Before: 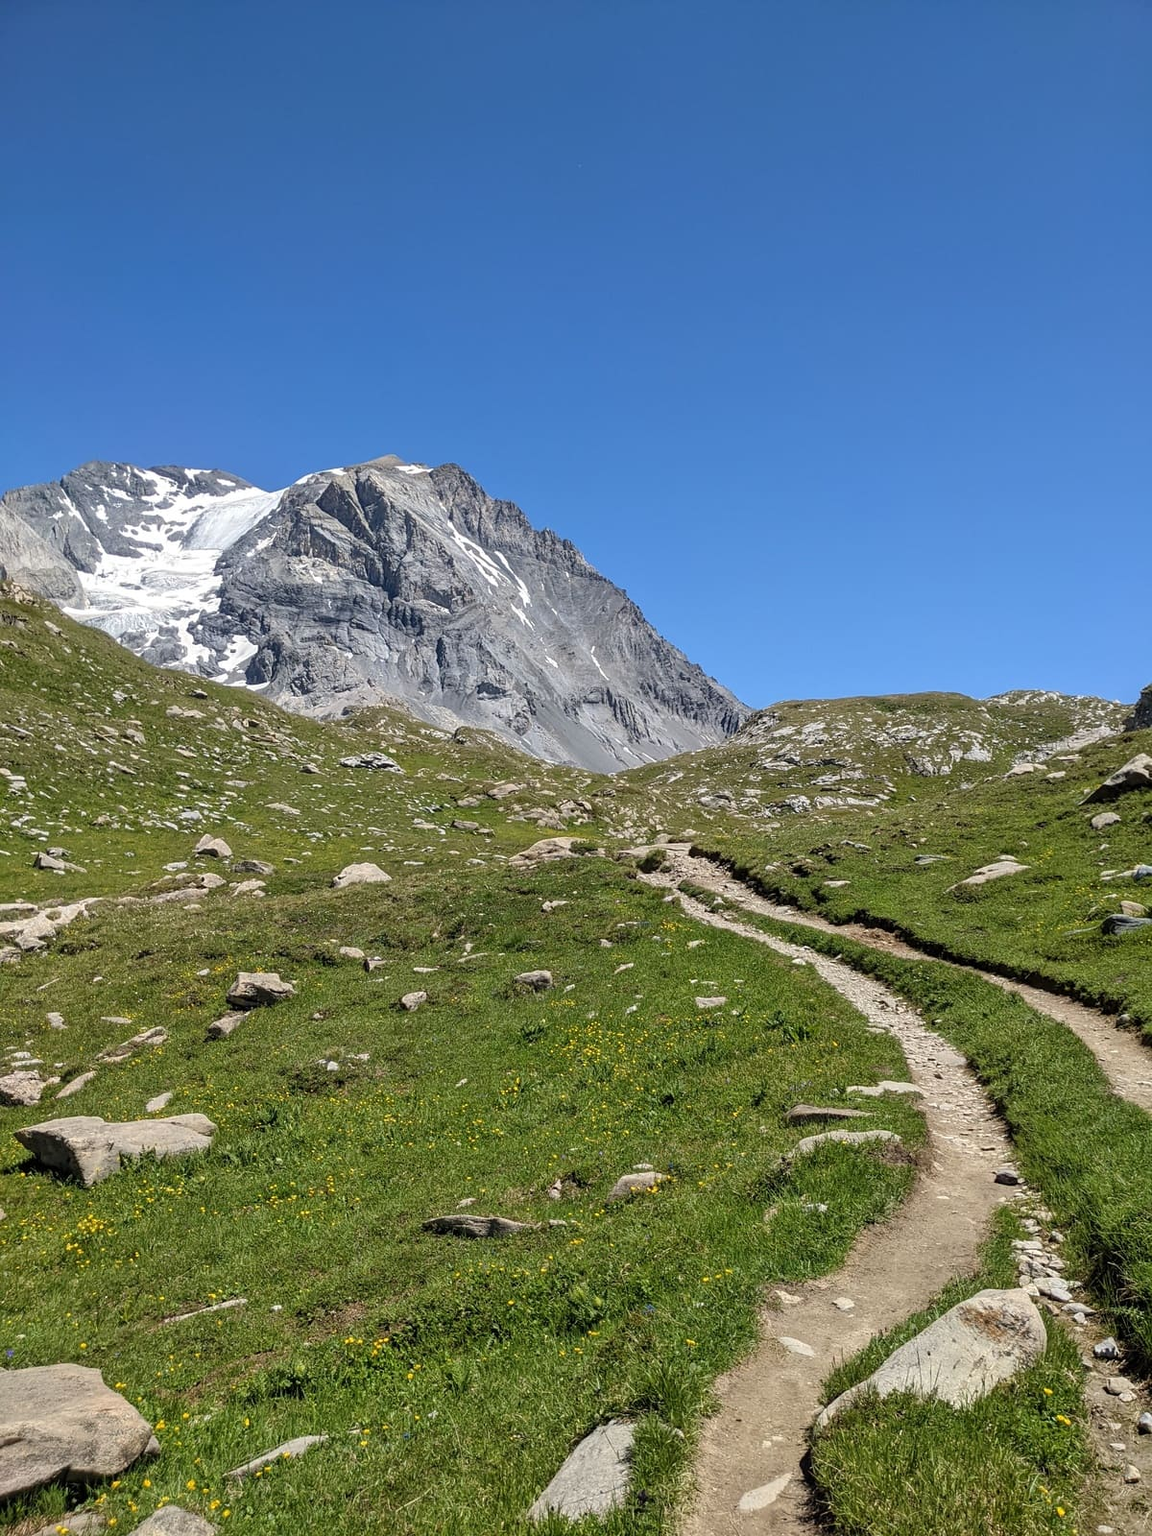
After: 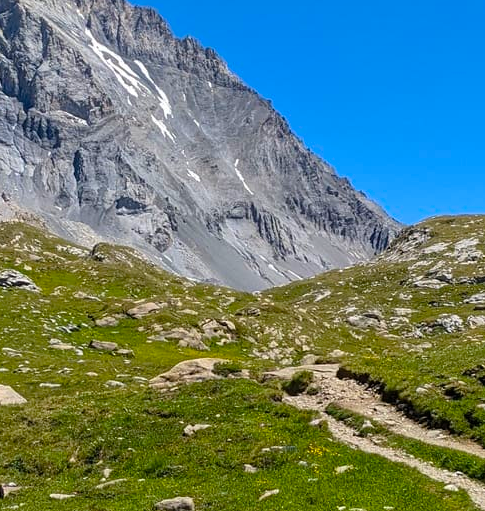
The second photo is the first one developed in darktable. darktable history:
shadows and highlights: shadows 24.5, highlights -78.15, soften with gaussian
color balance rgb: linear chroma grading › global chroma 15%, perceptual saturation grading › global saturation 30%
crop: left 31.751%, top 32.172%, right 27.8%, bottom 35.83%
